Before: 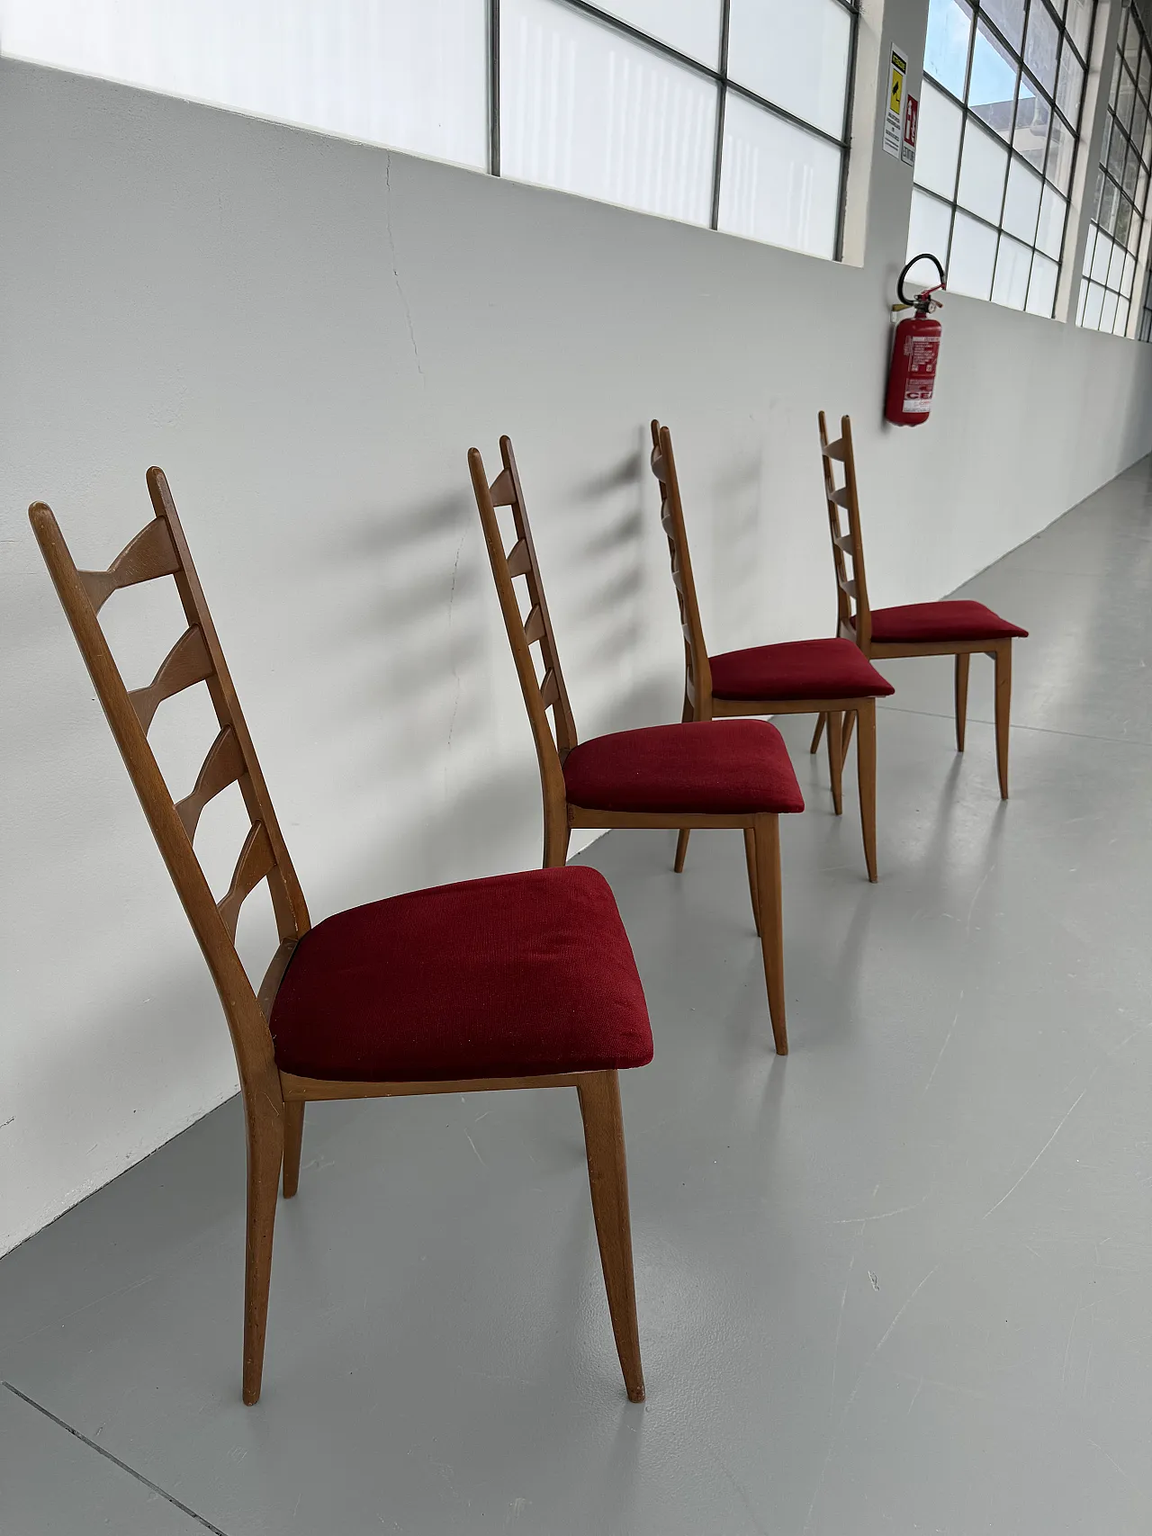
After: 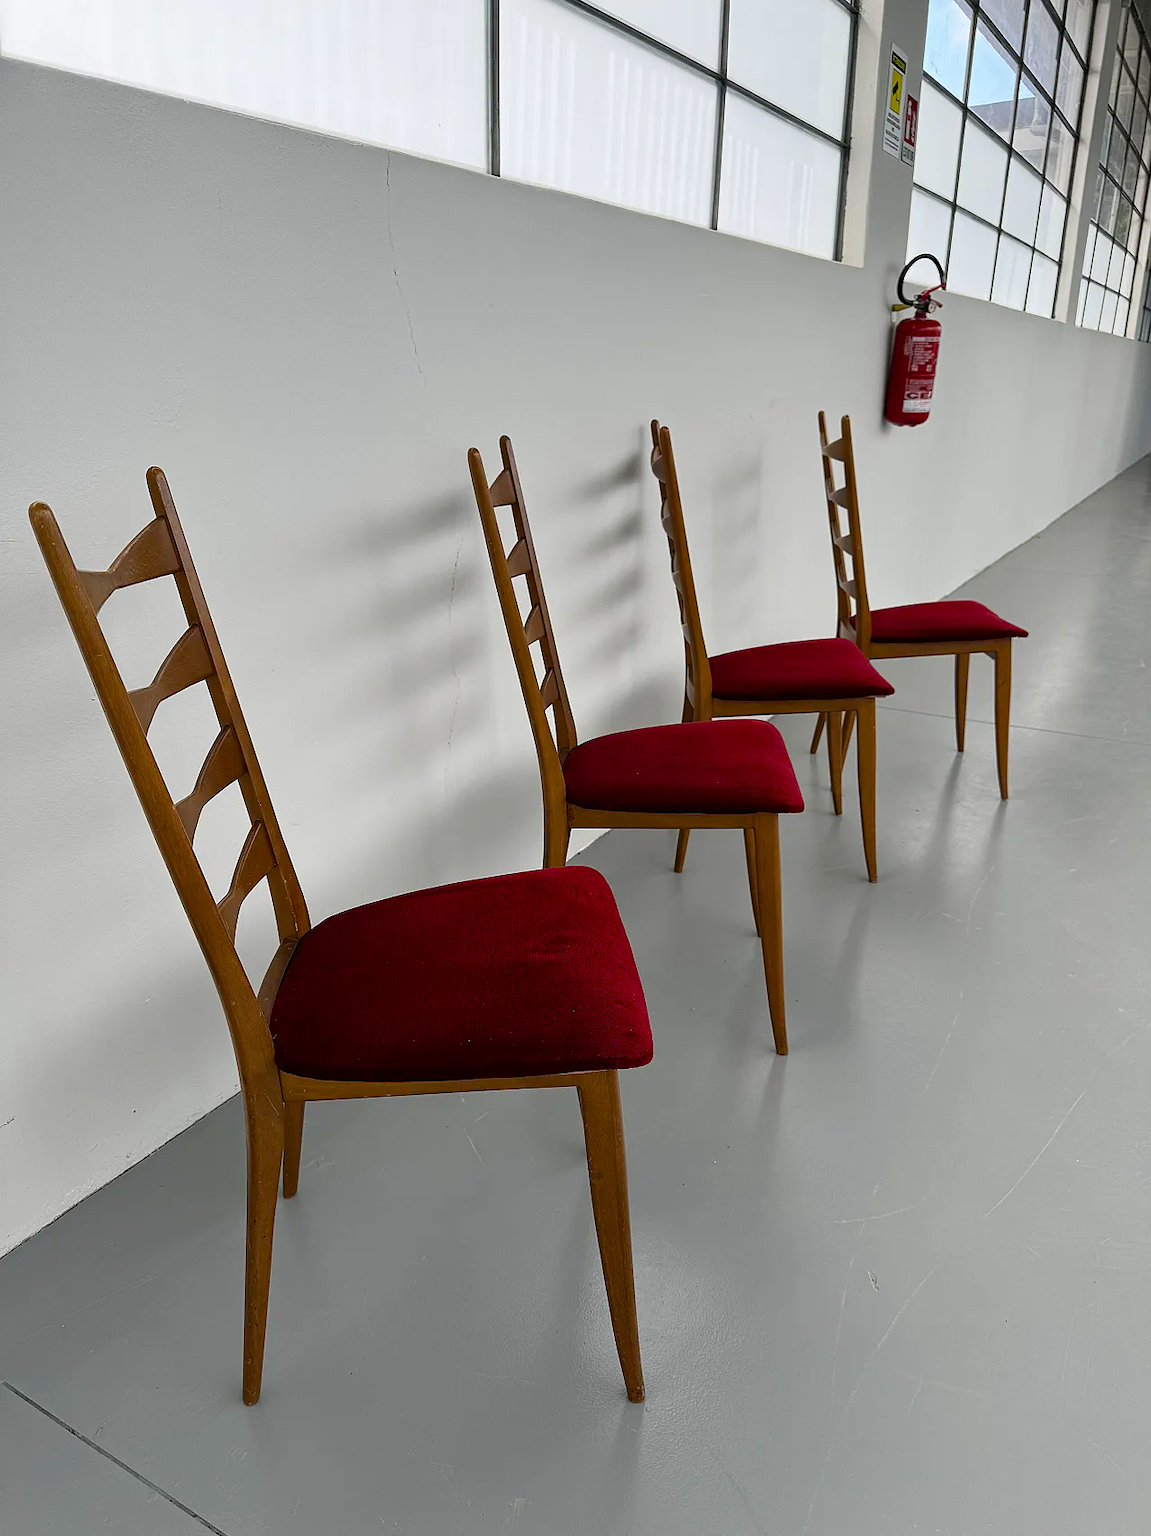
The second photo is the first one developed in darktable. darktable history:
color balance rgb: perceptual saturation grading › global saturation 20.301%, perceptual saturation grading › highlights -19.878%, perceptual saturation grading › shadows 29.884%
